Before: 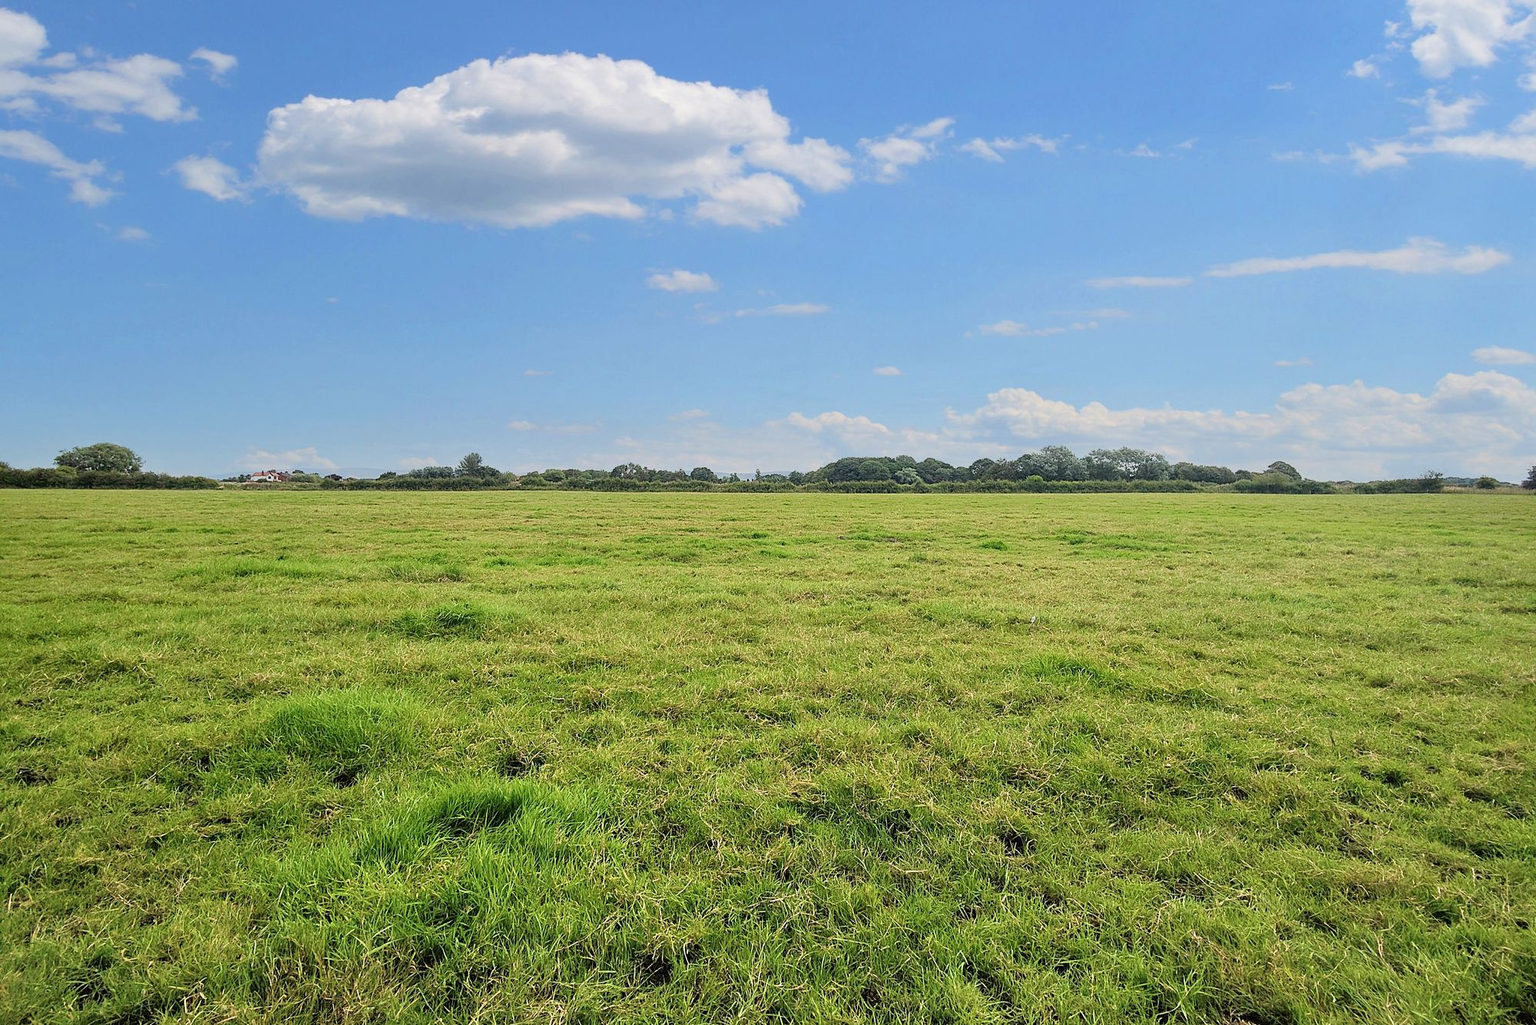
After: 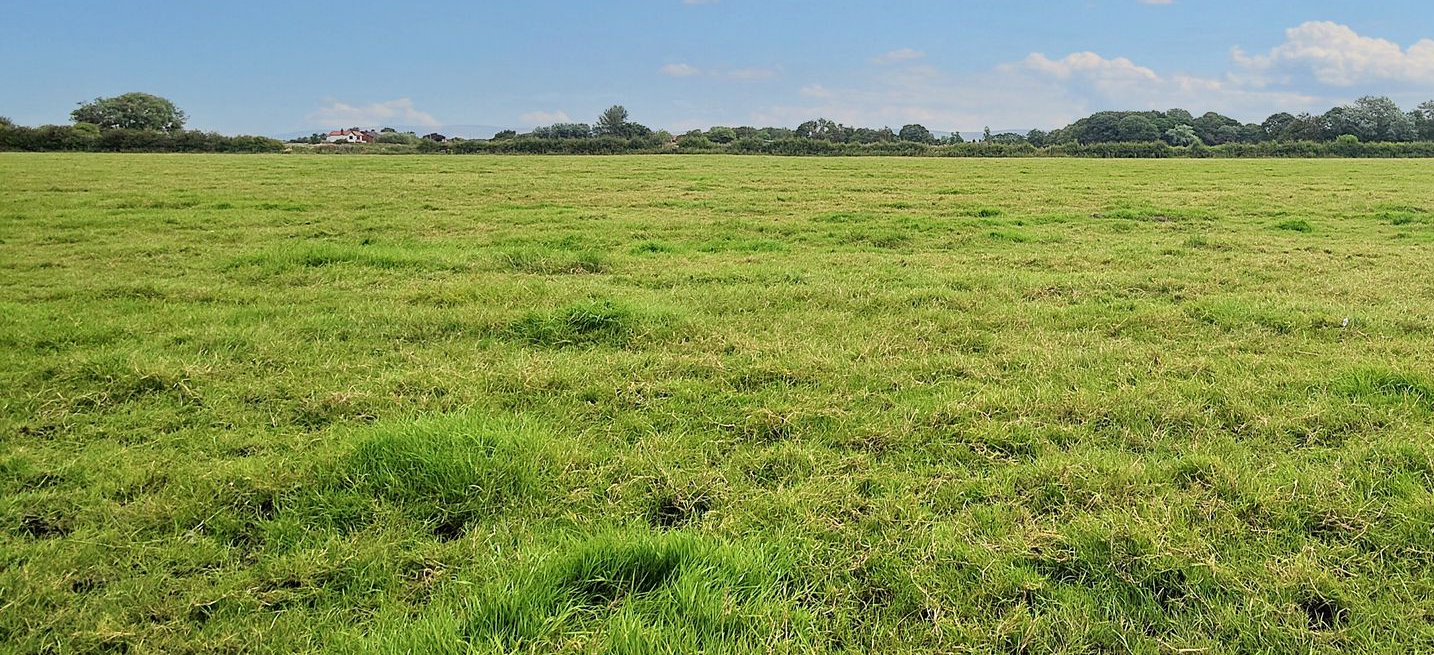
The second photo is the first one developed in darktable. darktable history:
crop: top 36.31%, right 28.278%, bottom 14.561%
